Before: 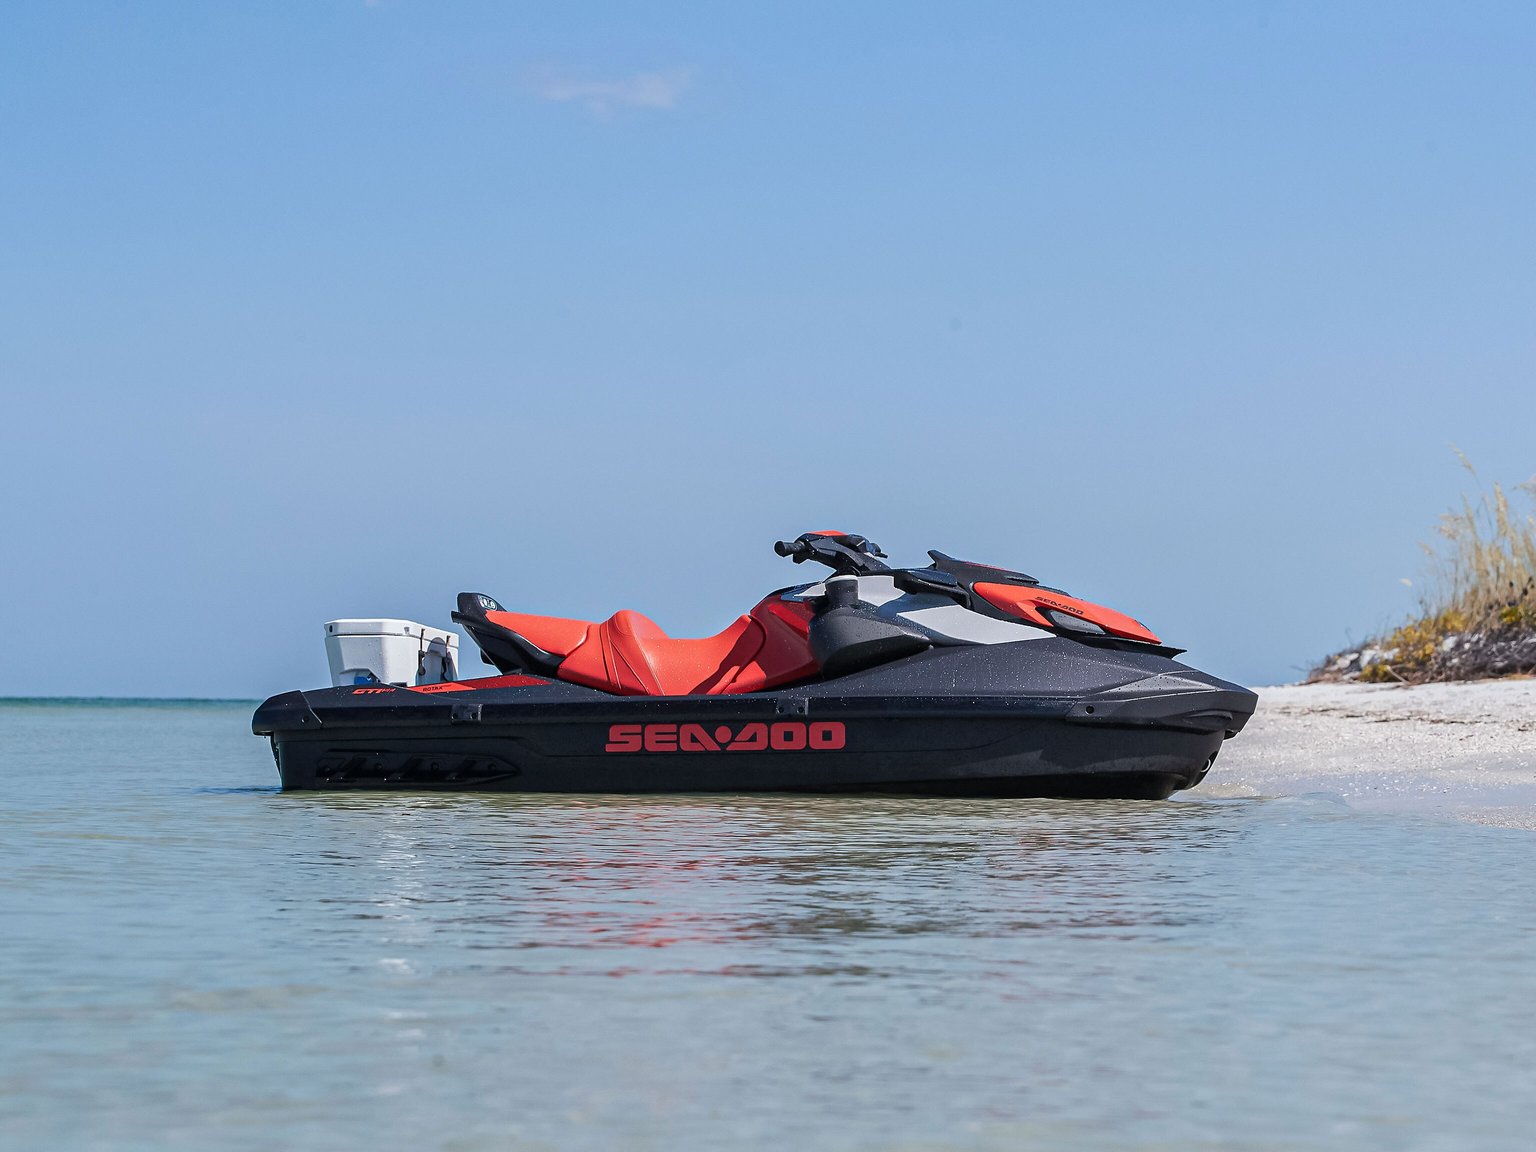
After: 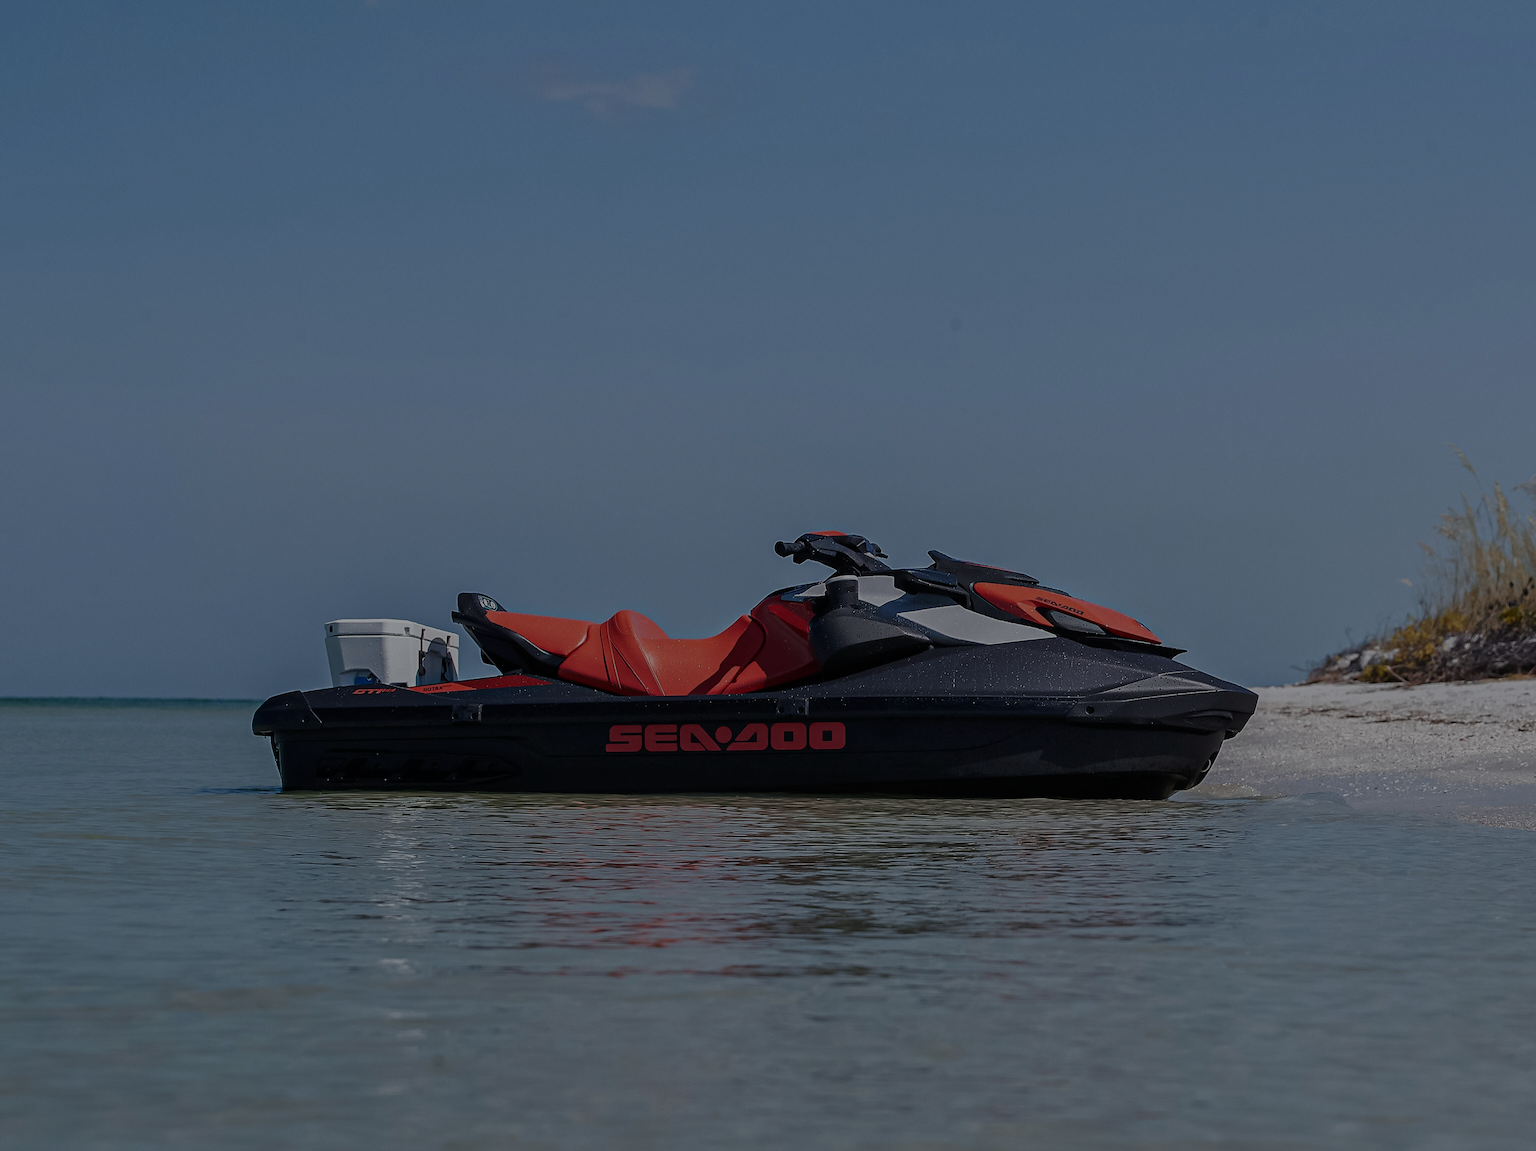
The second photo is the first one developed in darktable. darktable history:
tone equalizer: -8 EV -1.98 EV, -7 EV -1.99 EV, -6 EV -1.96 EV, -5 EV -1.96 EV, -4 EV -1.99 EV, -3 EV -1.99 EV, -2 EV -1.98 EV, -1 EV -1.61 EV, +0 EV -1.98 EV, edges refinement/feathering 500, mask exposure compensation -1.57 EV, preserve details no
